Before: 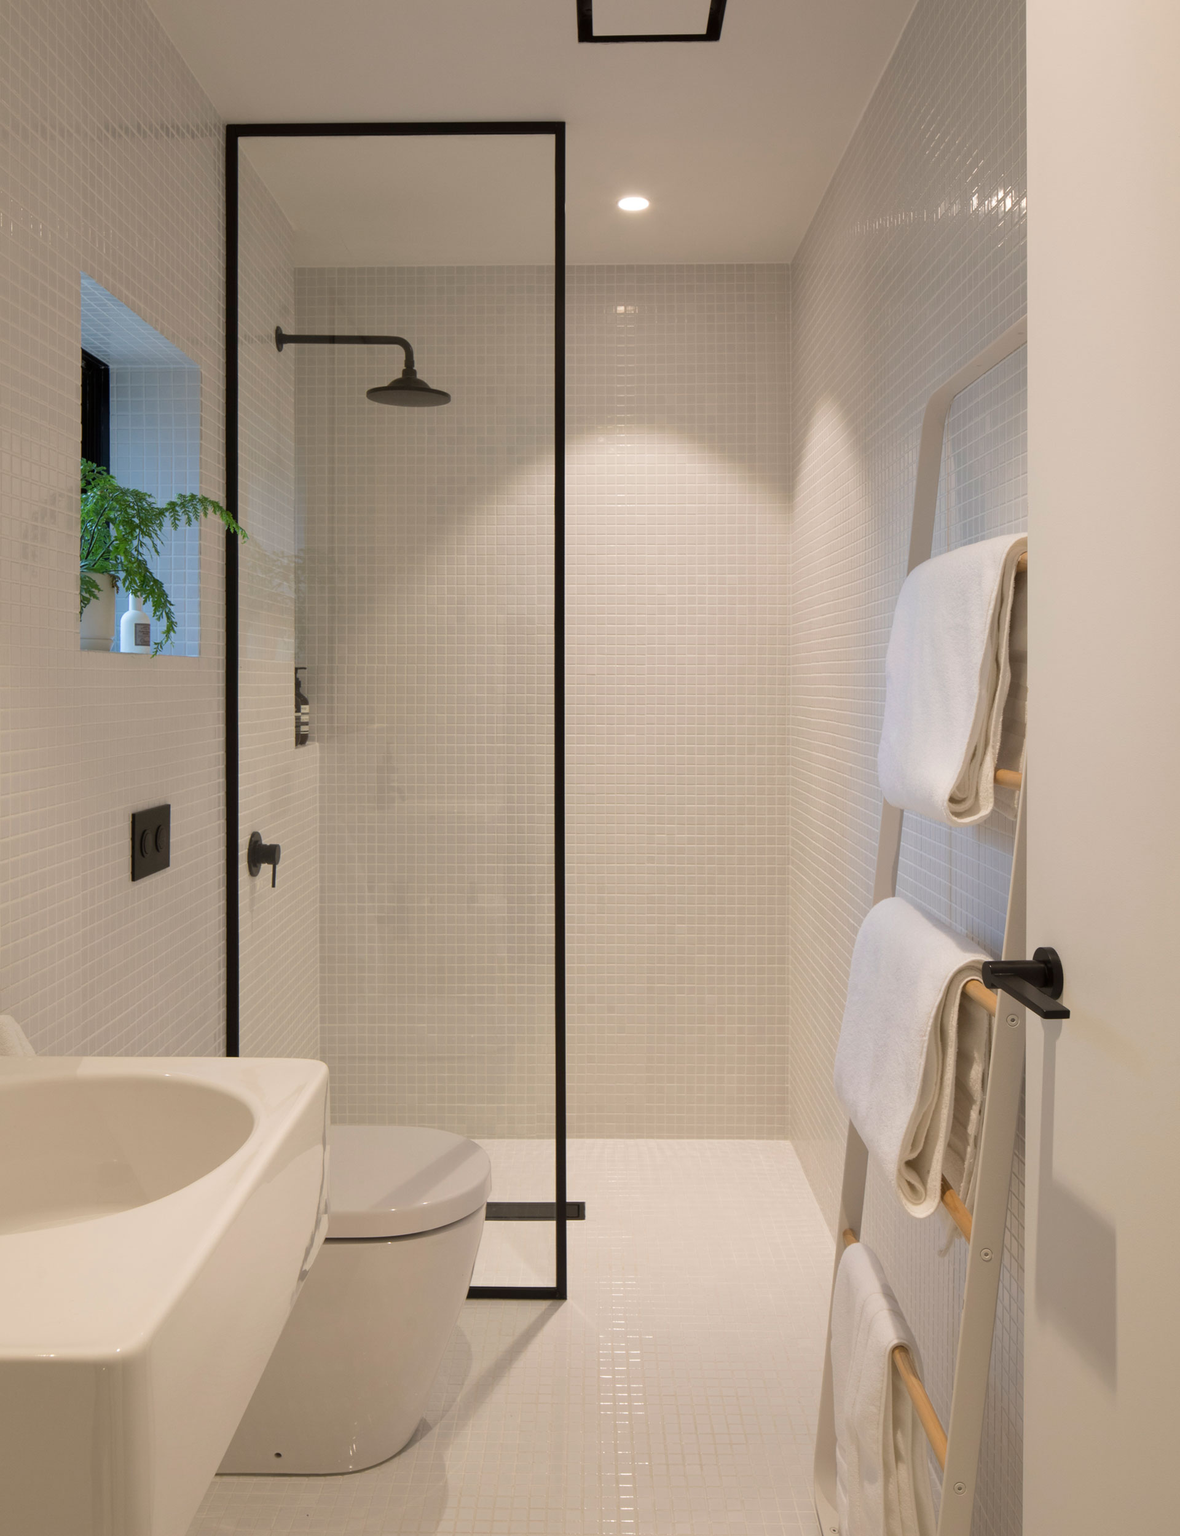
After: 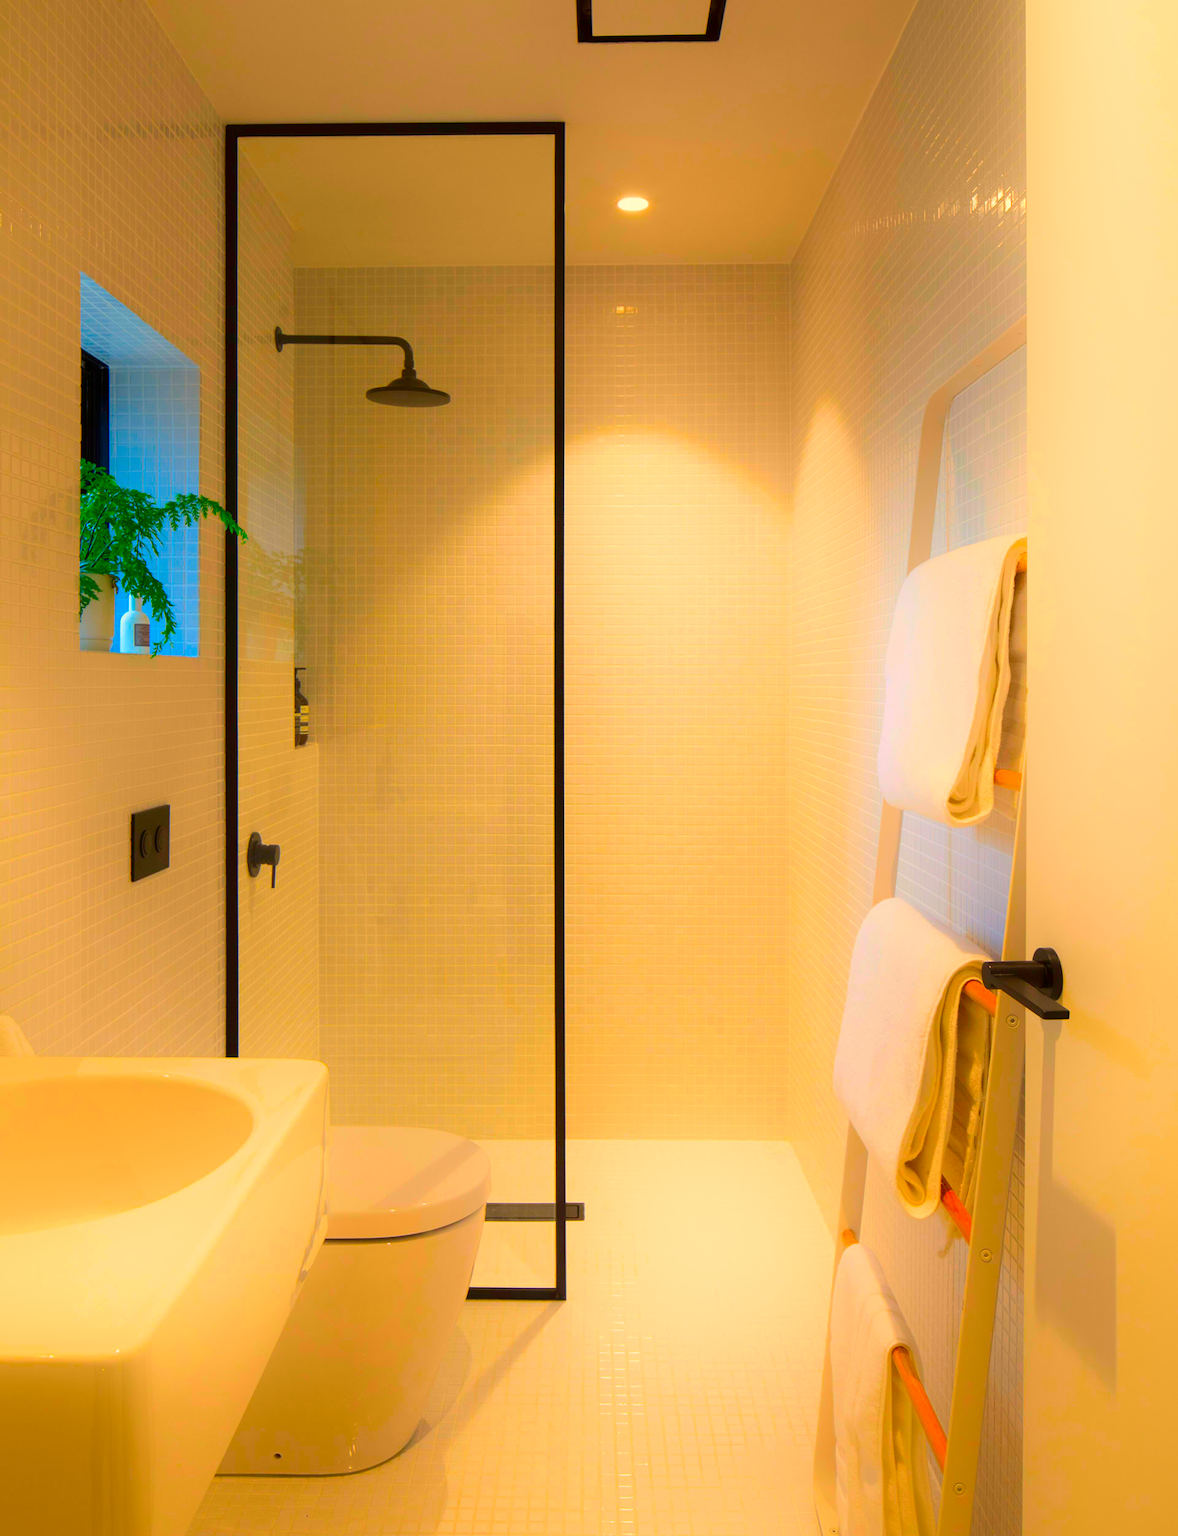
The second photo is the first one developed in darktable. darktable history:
crop and rotate: left 0.076%, bottom 0.001%
color balance rgb: highlights gain › chroma 3.023%, highlights gain › hue 78.71°, perceptual saturation grading › global saturation 11.692%, global vibrance 10.184%, saturation formula JzAzBz (2021)
shadows and highlights: shadows -89.64, highlights 88.96, soften with gaussian
color correction: highlights b* -0.04, saturation 2.97
